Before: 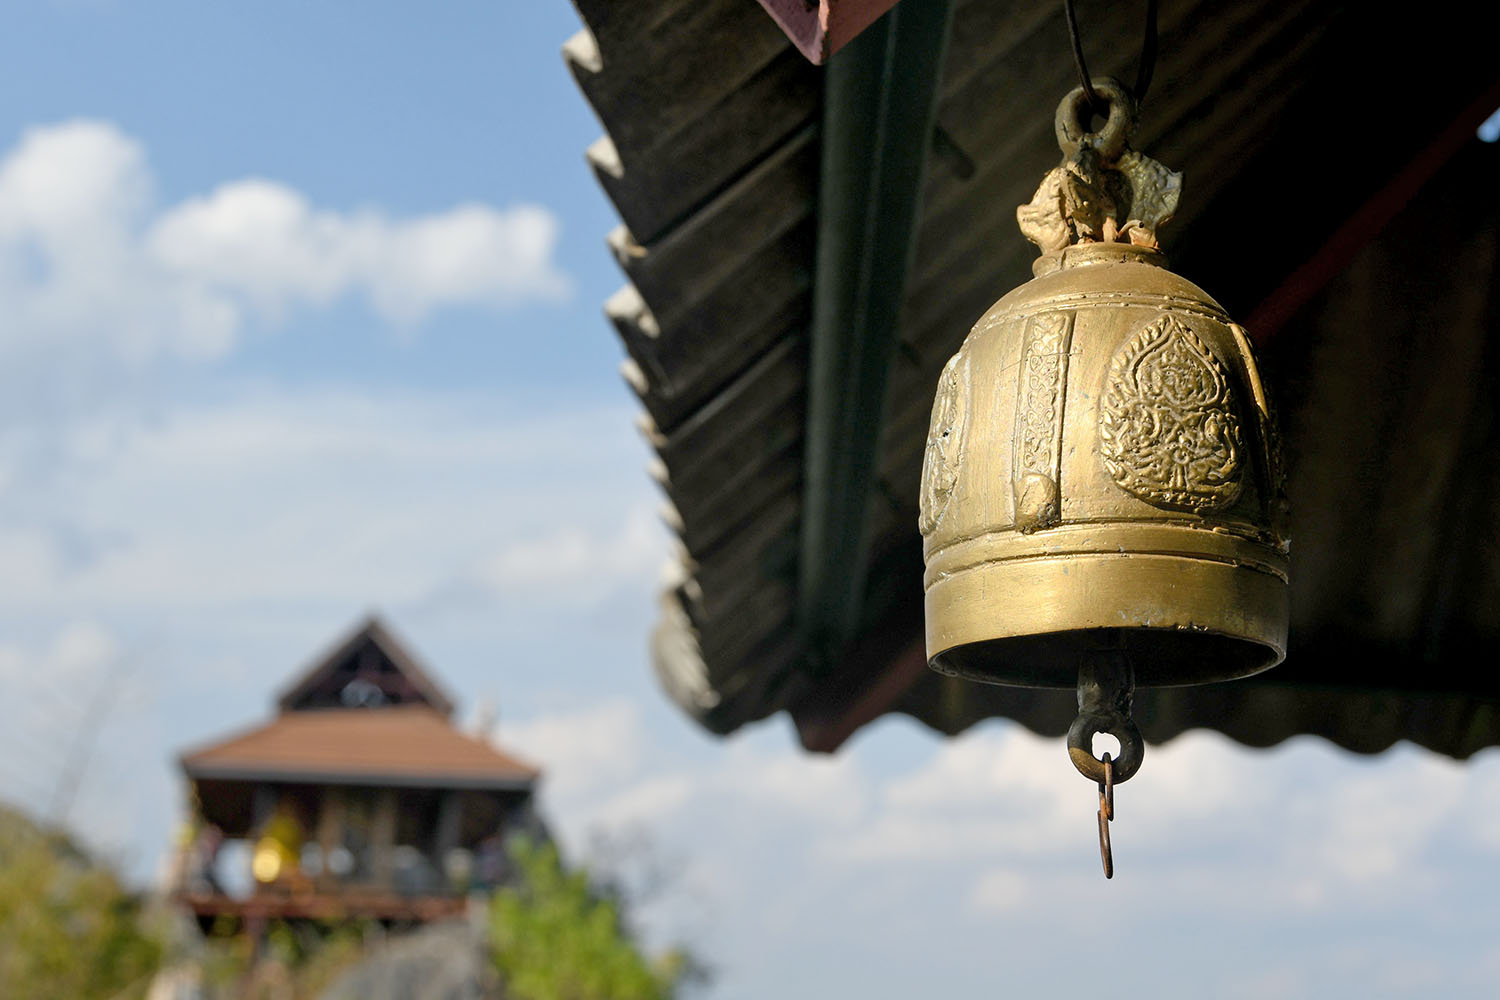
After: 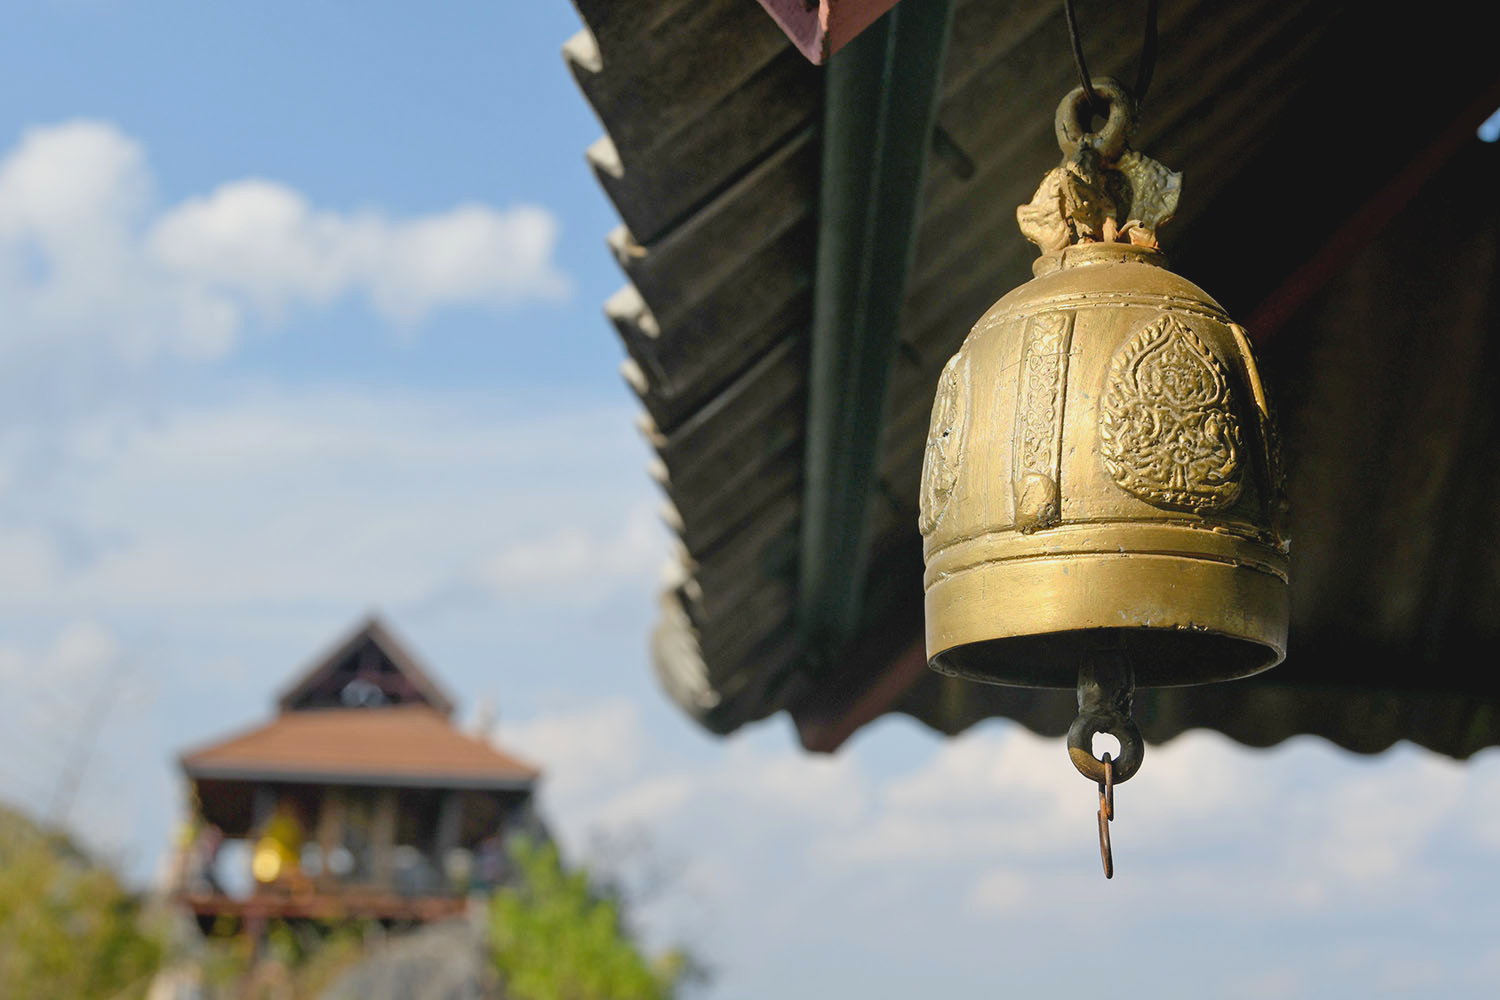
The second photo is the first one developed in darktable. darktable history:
contrast brightness saturation: contrast -0.098, brightness 0.043, saturation 0.081
